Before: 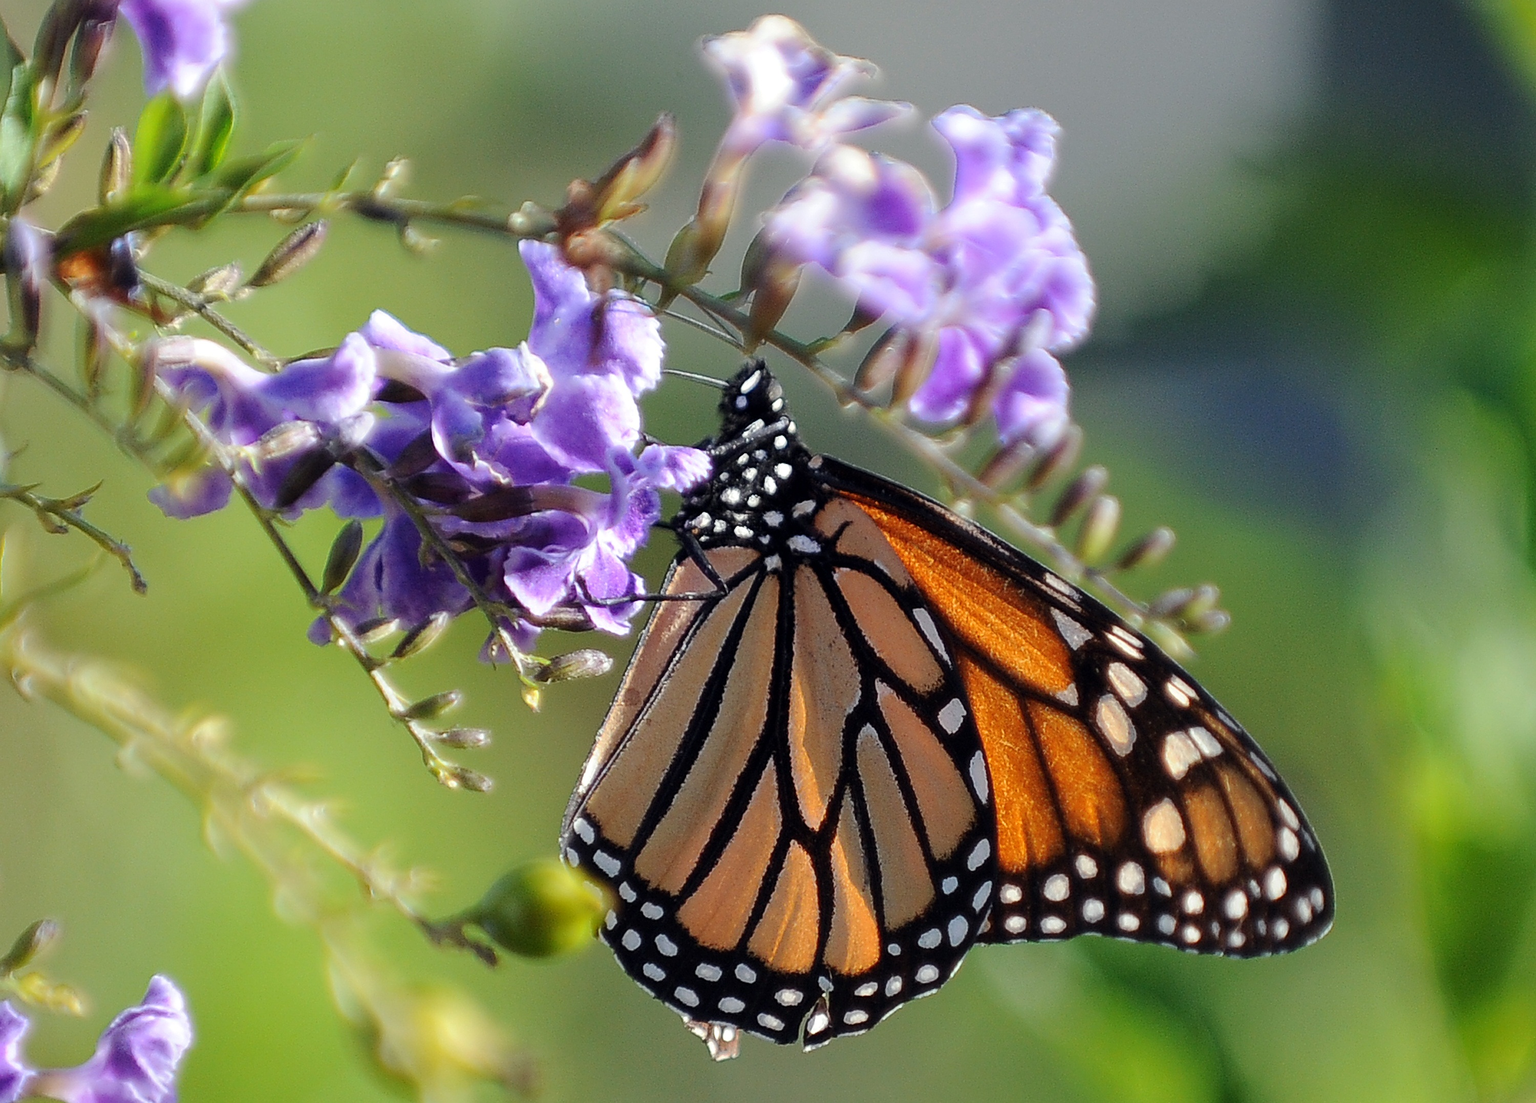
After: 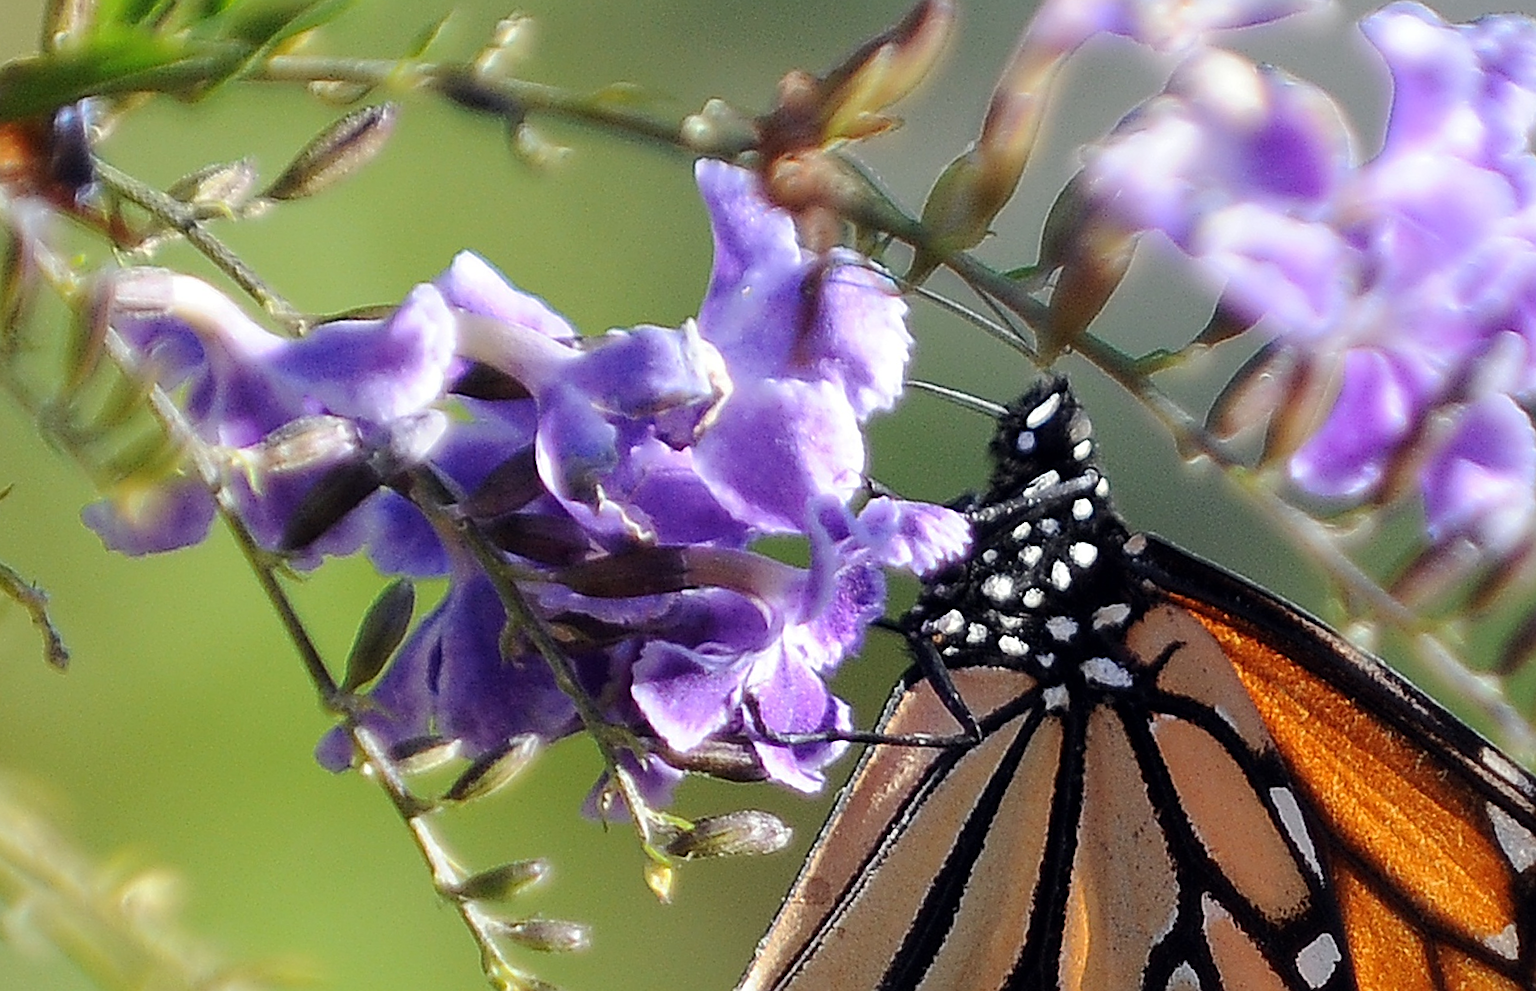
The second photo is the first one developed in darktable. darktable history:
sharpen: on, module defaults
crop and rotate: angle -4.49°, left 2.083%, top 6.824%, right 27.733%, bottom 30.101%
